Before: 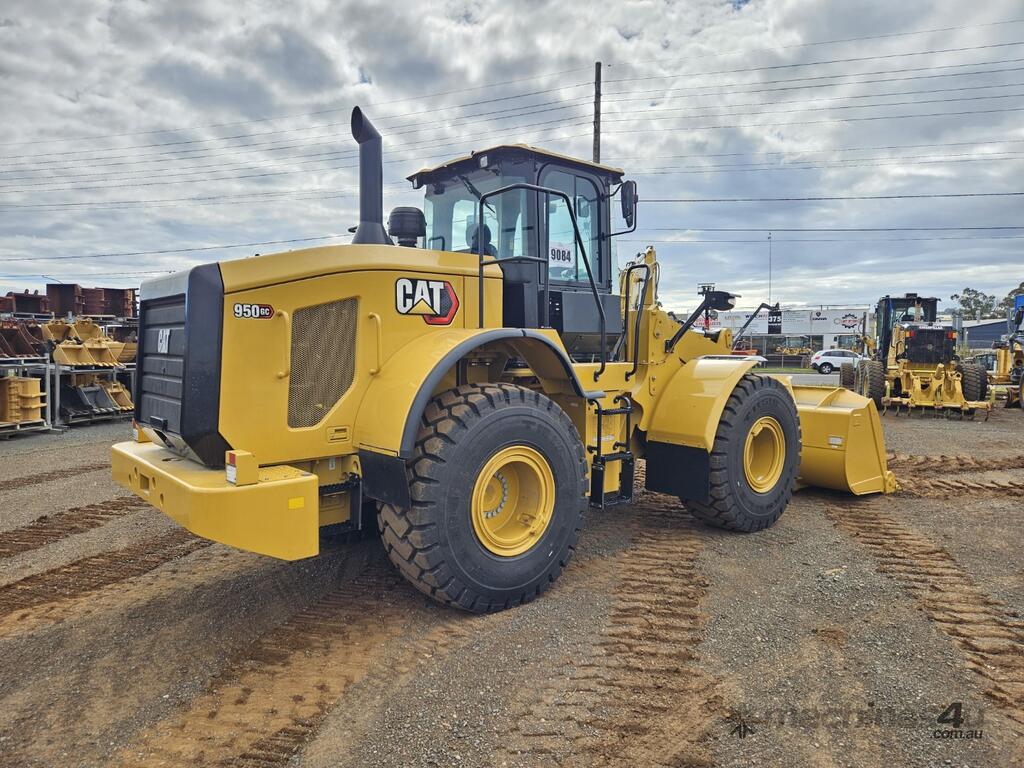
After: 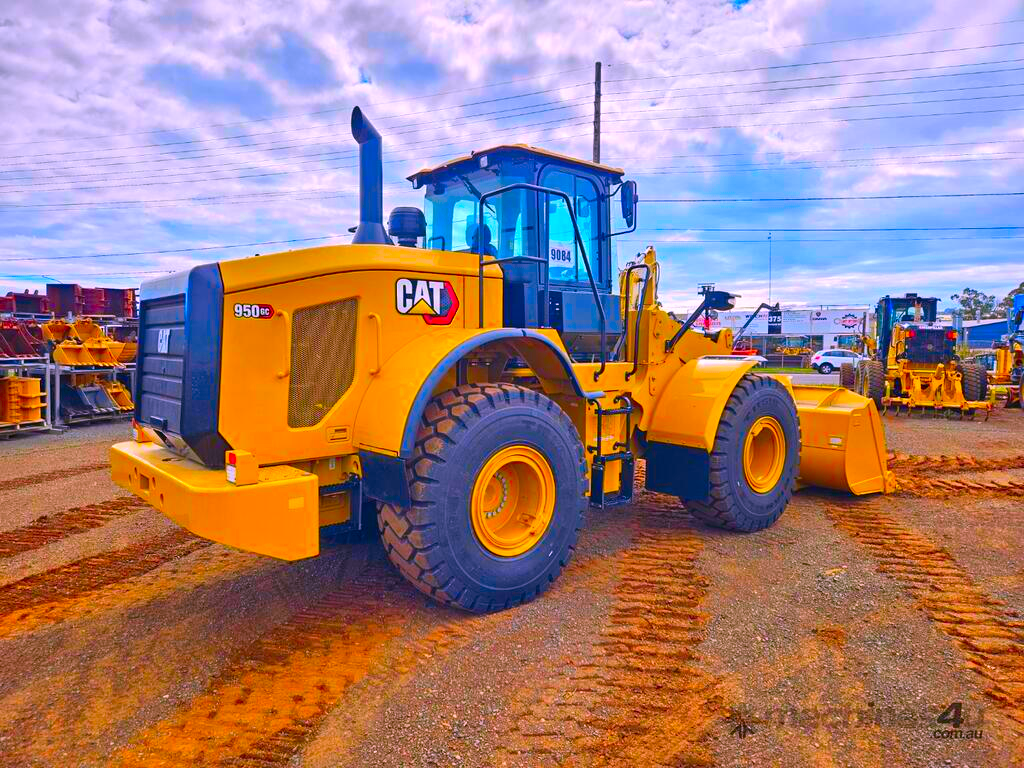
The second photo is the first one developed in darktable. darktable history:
contrast brightness saturation: saturation 0.13
white balance: red 1.05, blue 1.072
color correction: saturation 3
